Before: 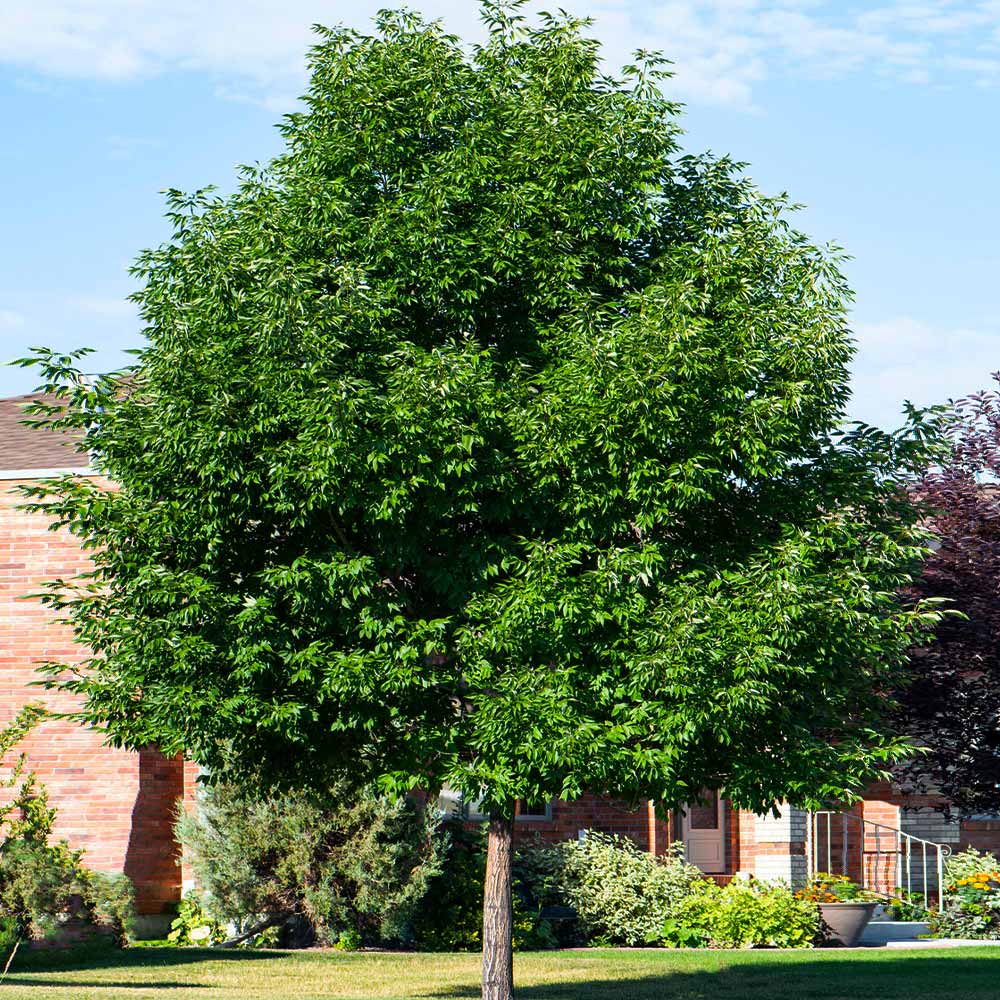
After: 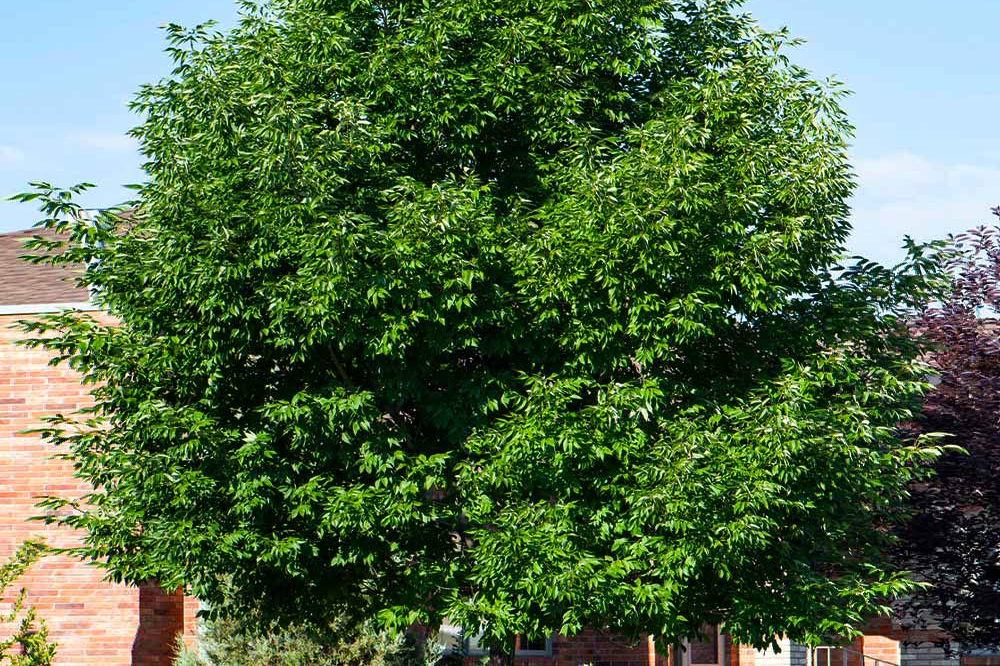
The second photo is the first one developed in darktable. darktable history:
crop: top 16.577%, bottom 16.745%
haze removal: adaptive false
